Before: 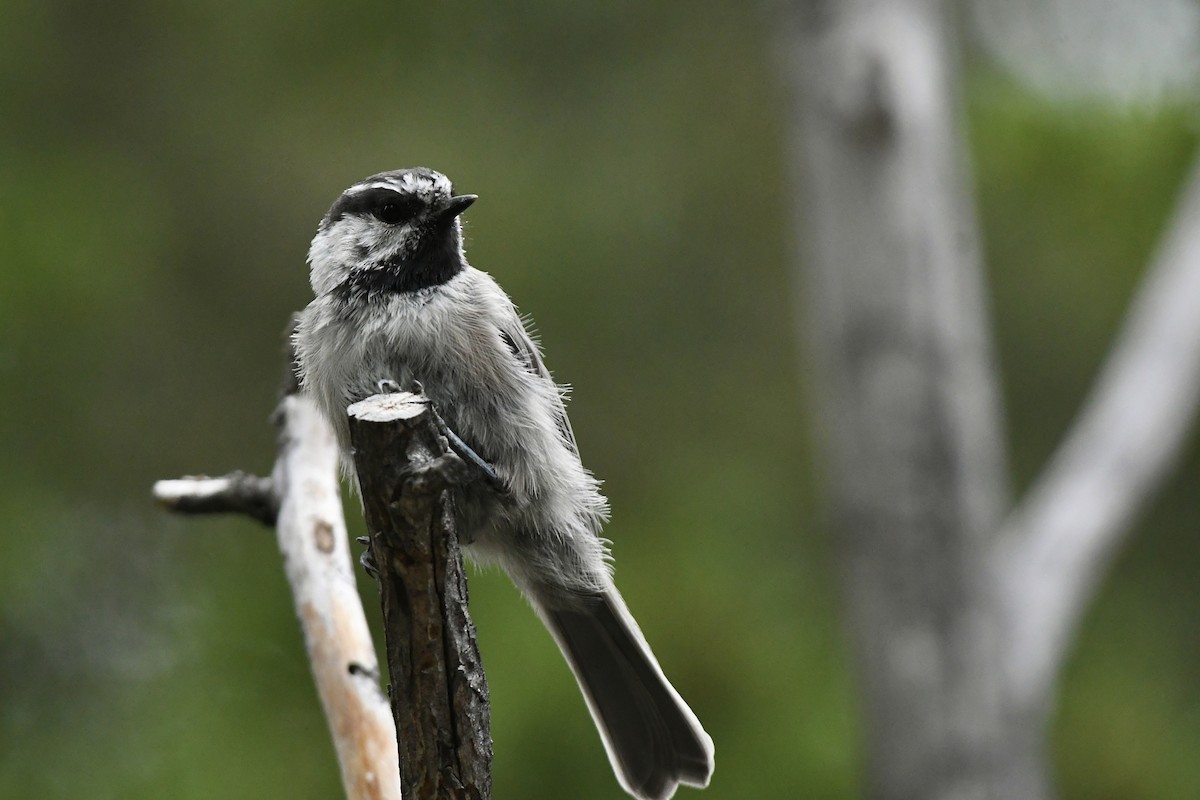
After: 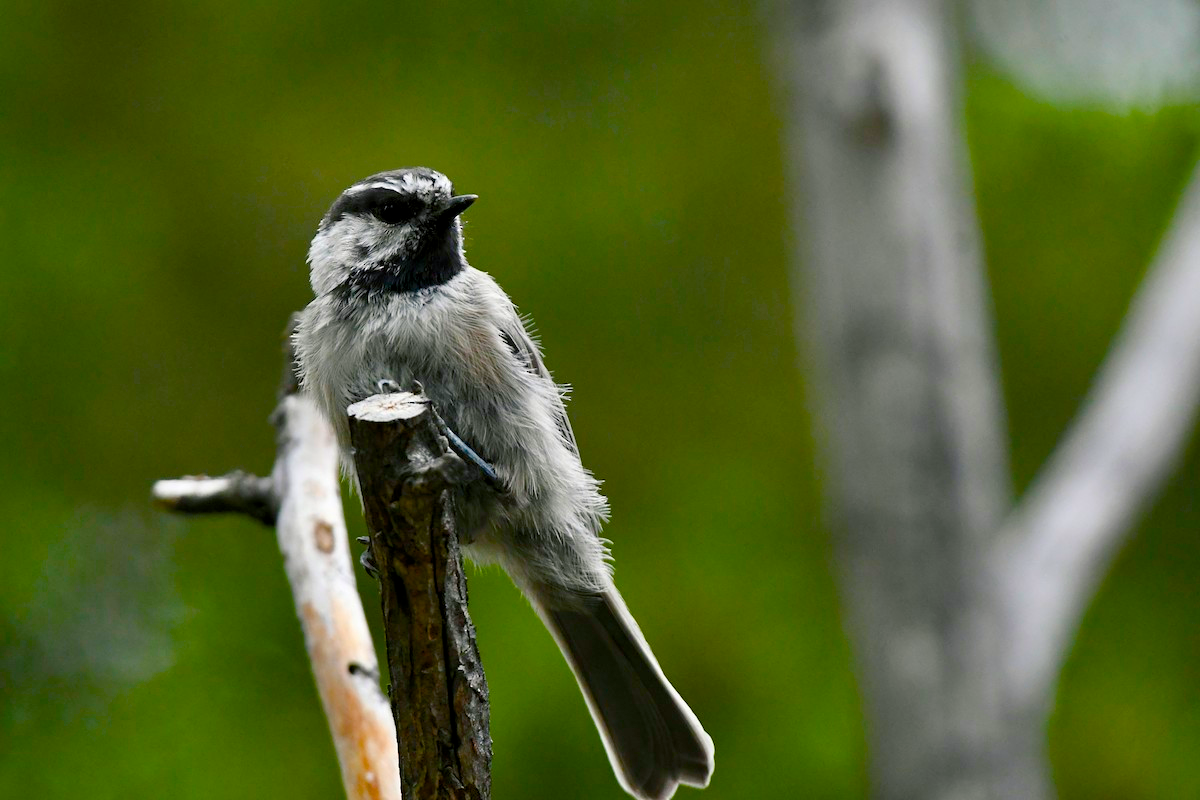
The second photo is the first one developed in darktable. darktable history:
color balance rgb: shadows lift › chroma 2.063%, shadows lift › hue 248.16°, global offset › luminance -0.394%, linear chroma grading › shadows 19.852%, linear chroma grading › highlights 3.269%, linear chroma grading › mid-tones 9.755%, perceptual saturation grading › global saturation 34.979%, perceptual saturation grading › highlights -25.792%, perceptual saturation grading › shadows 49.767%, global vibrance 20%
tone equalizer: on, module defaults
exposure: compensate exposure bias true, compensate highlight preservation false
shadows and highlights: radius 126.77, shadows 30.54, highlights -30.59, low approximation 0.01, soften with gaussian
